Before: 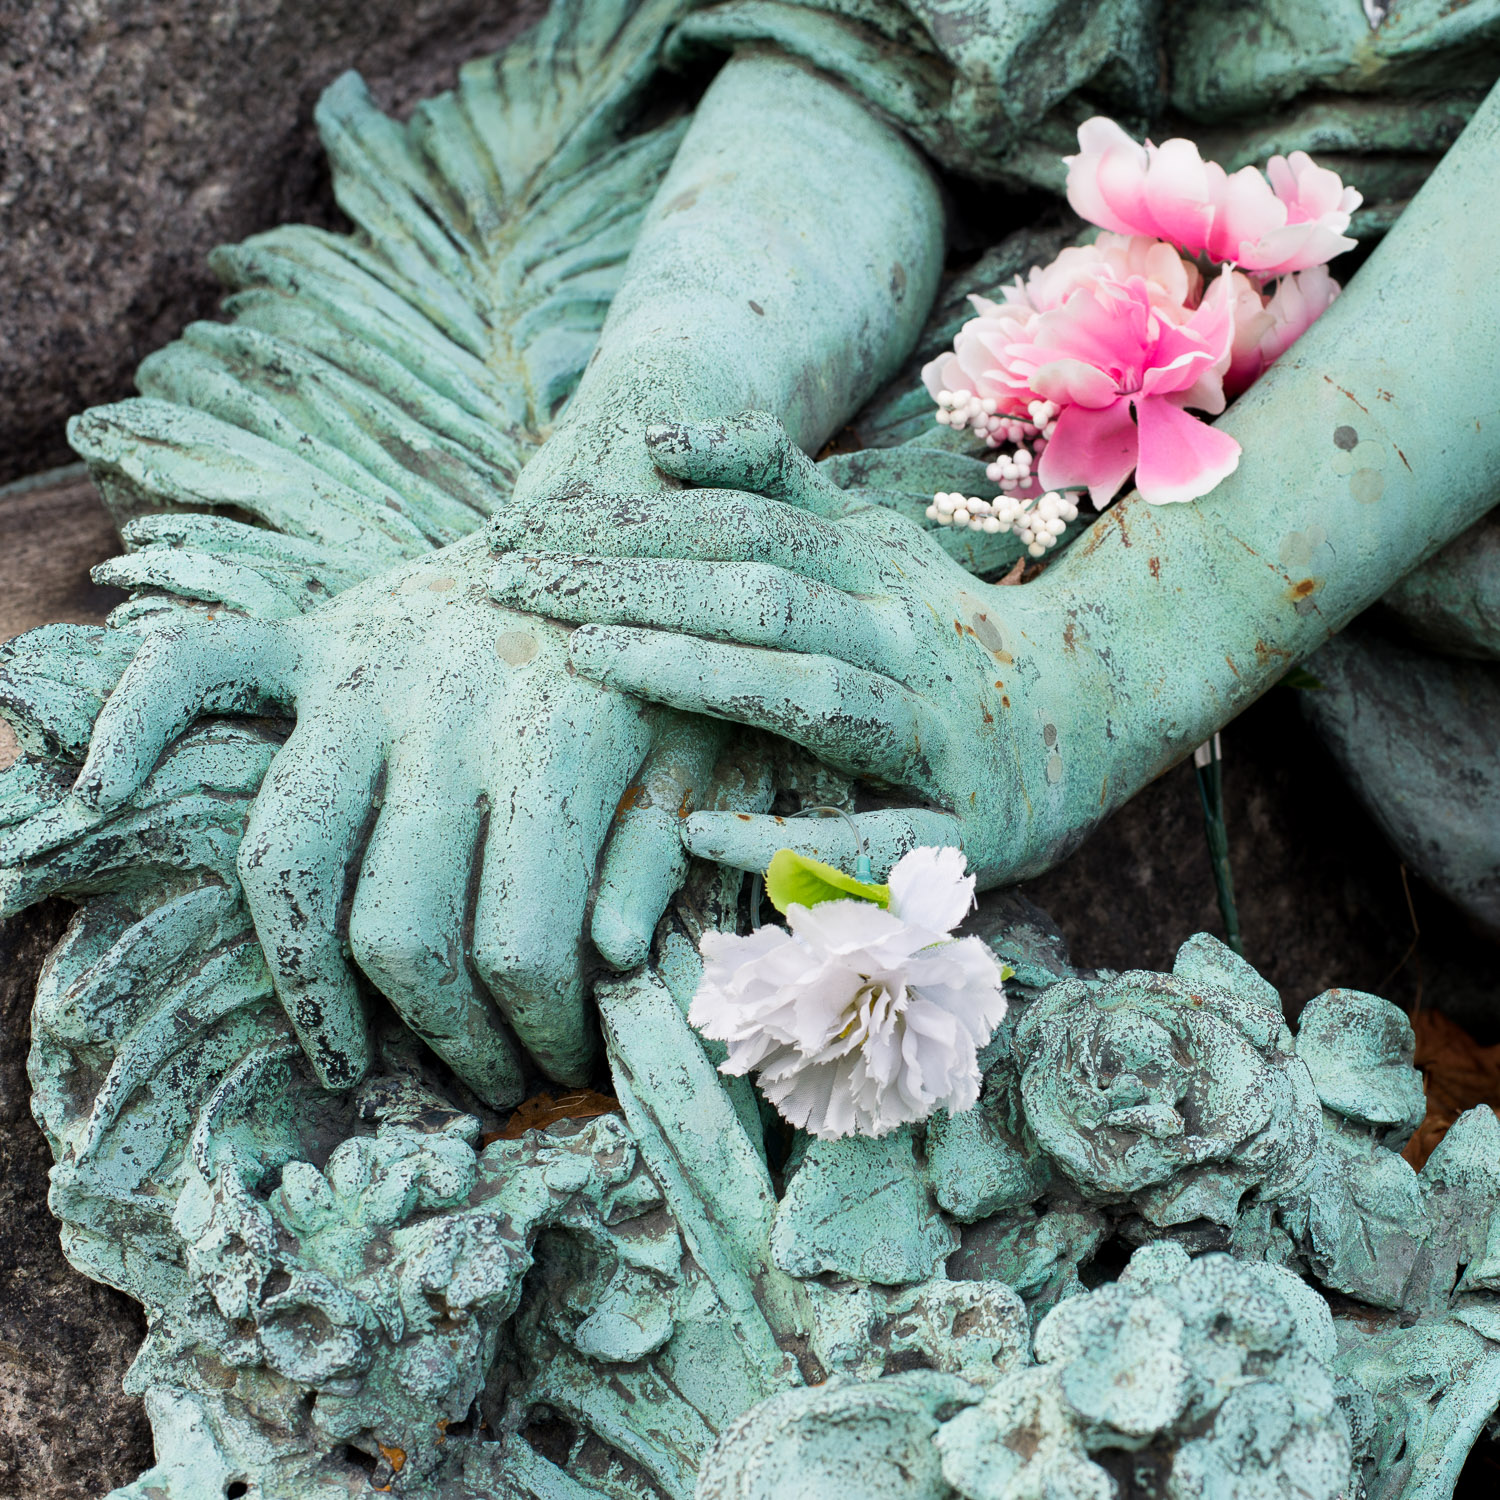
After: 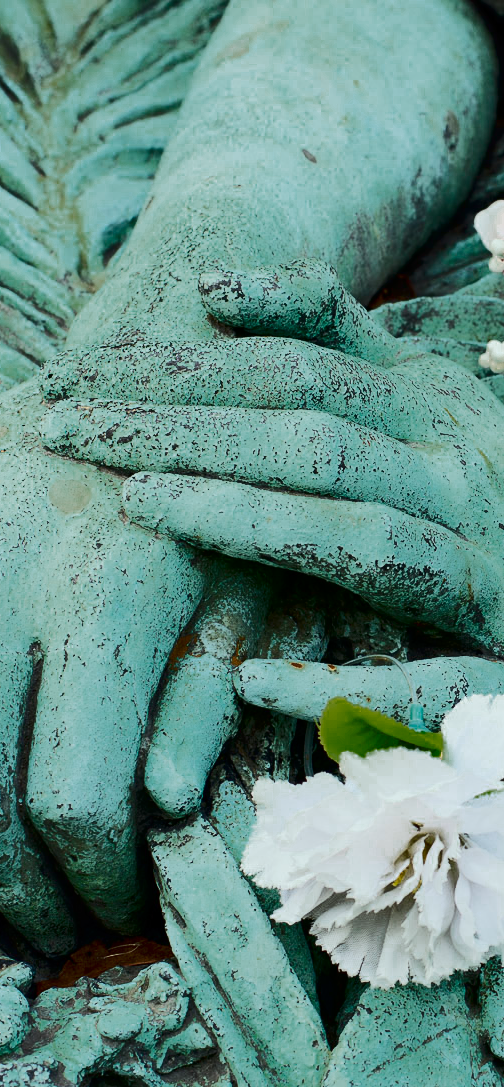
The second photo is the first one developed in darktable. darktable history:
crop and rotate: left 29.911%, top 10.192%, right 36.45%, bottom 17.296%
tone curve: curves: ch0 [(0, 0) (0.003, 0.002) (0.011, 0.004) (0.025, 0.005) (0.044, 0.009) (0.069, 0.013) (0.1, 0.017) (0.136, 0.036) (0.177, 0.066) (0.224, 0.102) (0.277, 0.143) (0.335, 0.197) (0.399, 0.268) (0.468, 0.389) (0.543, 0.549) (0.623, 0.714) (0.709, 0.801) (0.801, 0.854) (0.898, 0.9) (1, 1)], color space Lab, independent channels, preserve colors none
color correction: highlights a* -6.61, highlights b* 0.4
color zones: curves: ch0 [(0.25, 0.5) (0.347, 0.092) (0.75, 0.5)]; ch1 [(0.25, 0.5) (0.33, 0.51) (0.75, 0.5)]
